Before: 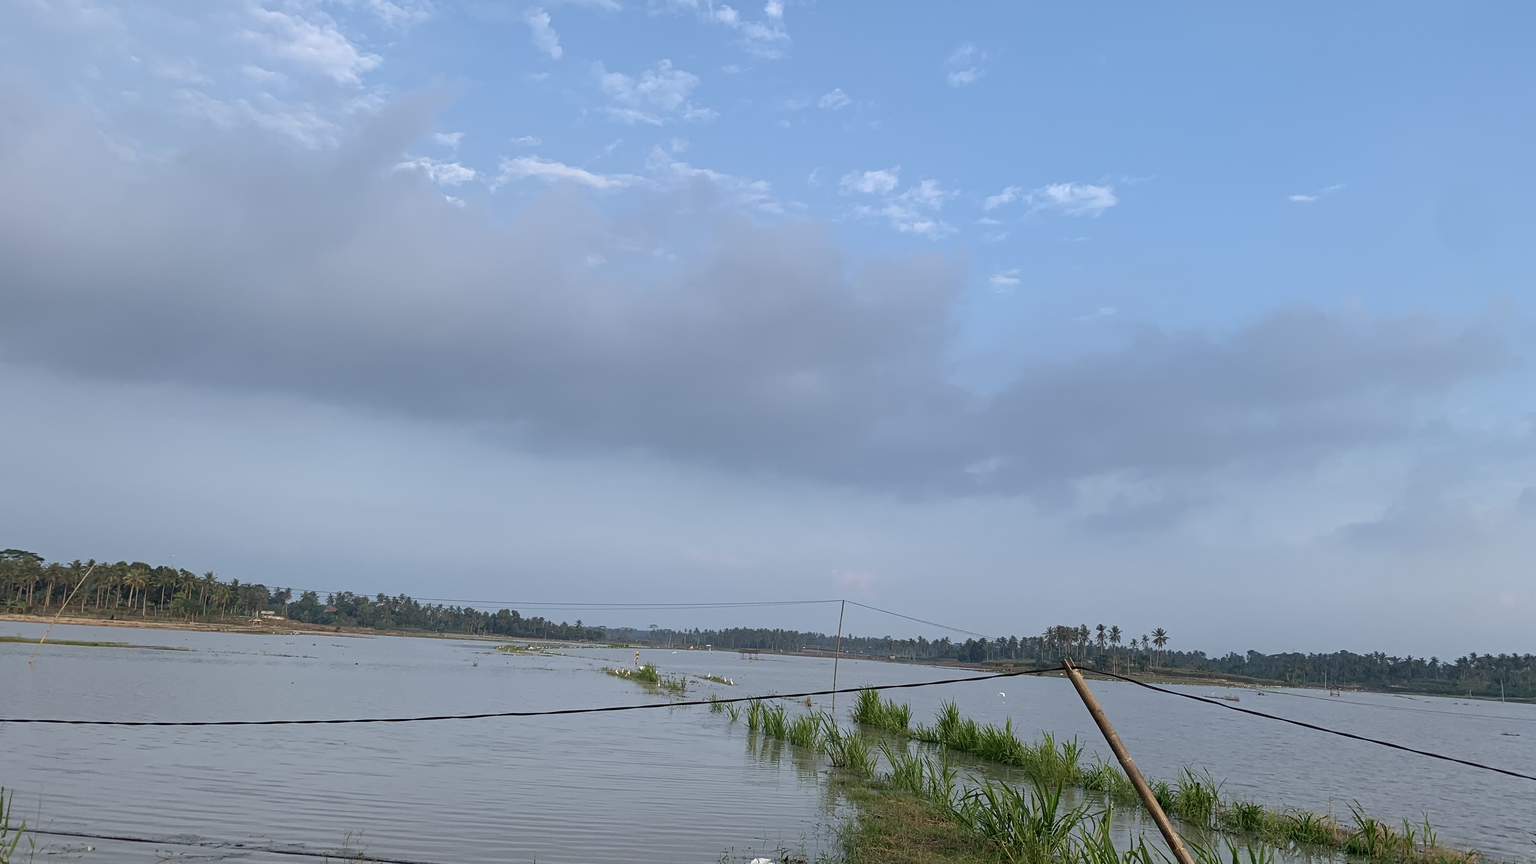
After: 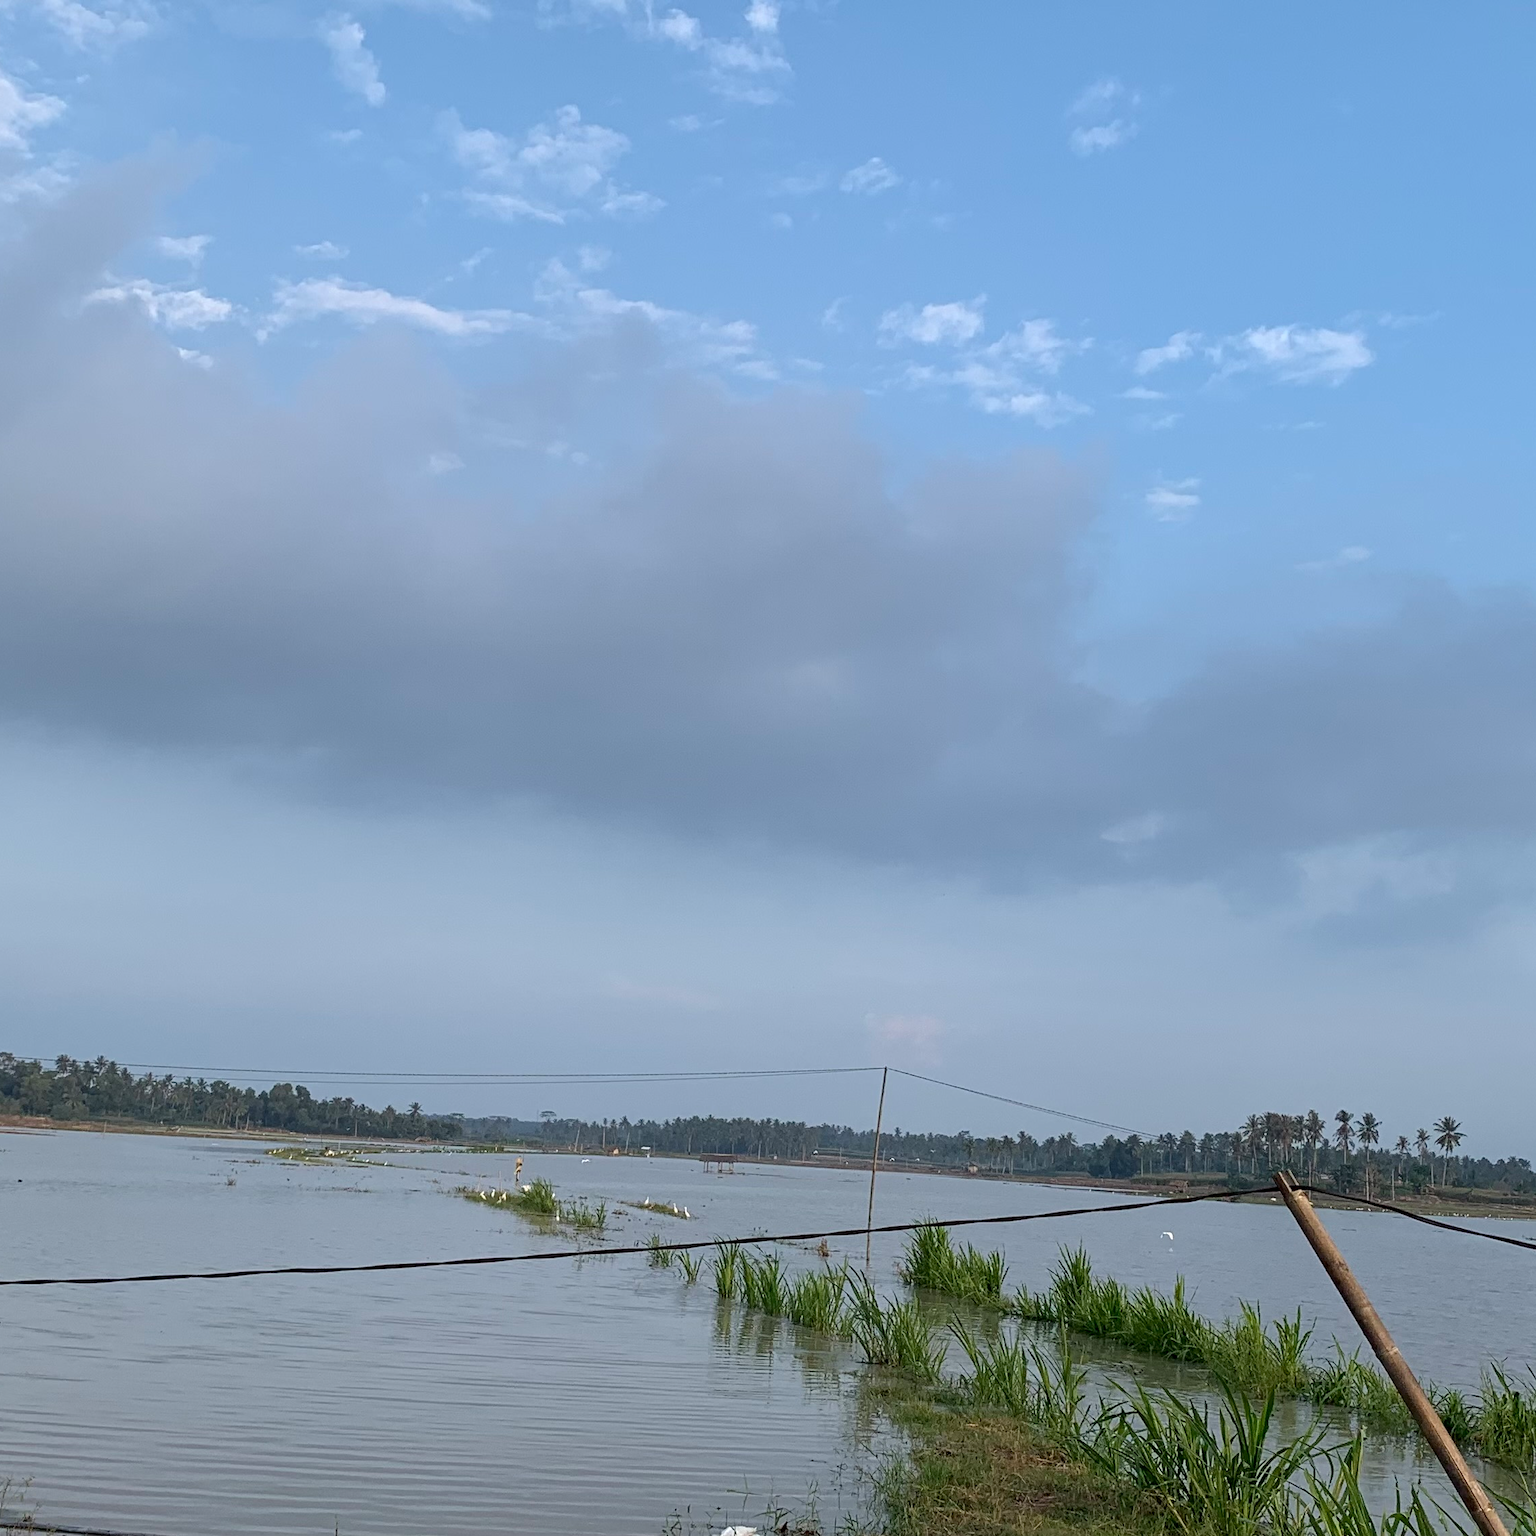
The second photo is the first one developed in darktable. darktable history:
crop and rotate: left 22.516%, right 21.234%
local contrast: highlights 100%, shadows 100%, detail 120%, midtone range 0.2
